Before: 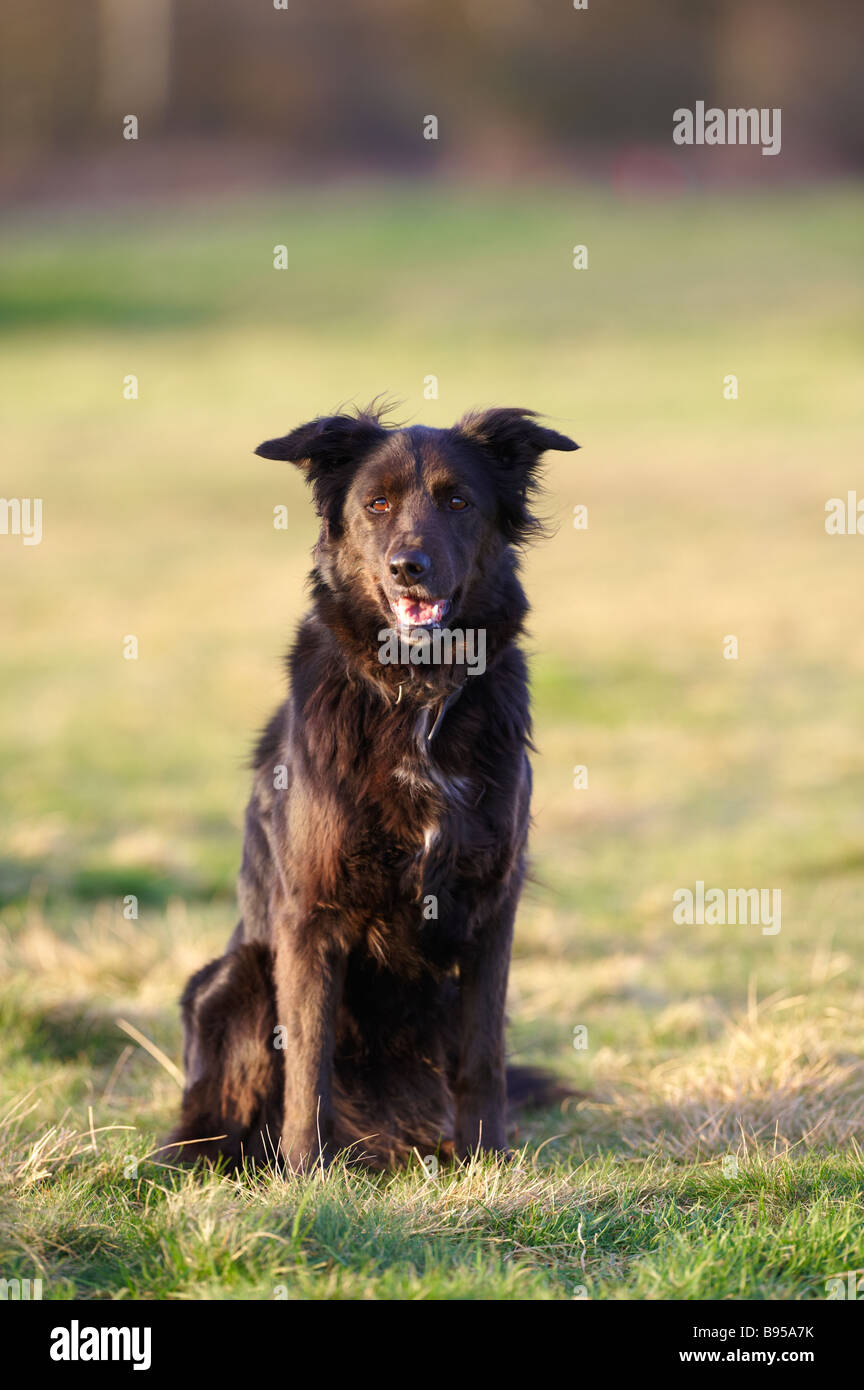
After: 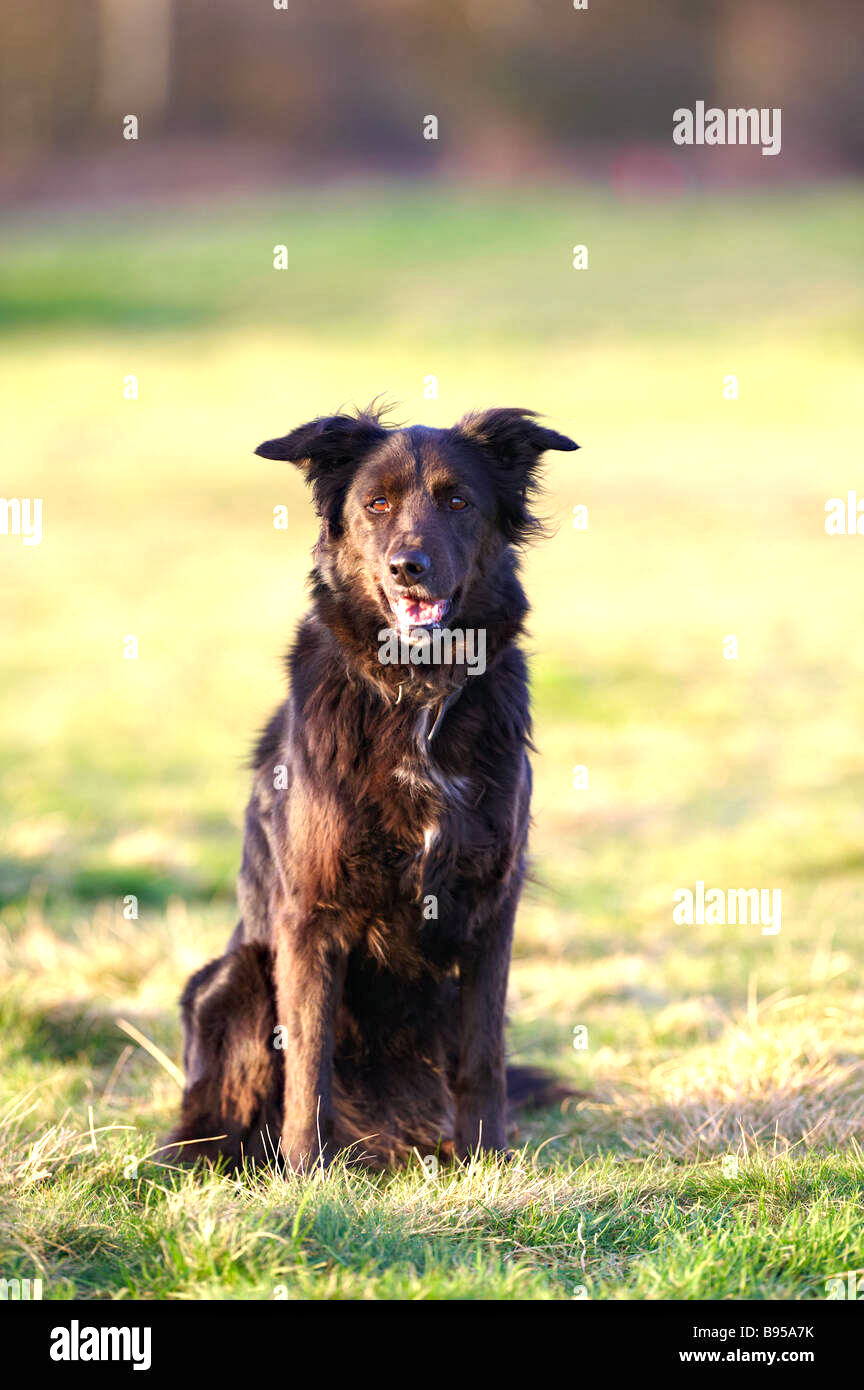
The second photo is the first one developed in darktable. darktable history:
exposure: black level correction 0, exposure 0.701 EV, compensate exposure bias true, compensate highlight preservation false
haze removal: compatibility mode true, adaptive false
